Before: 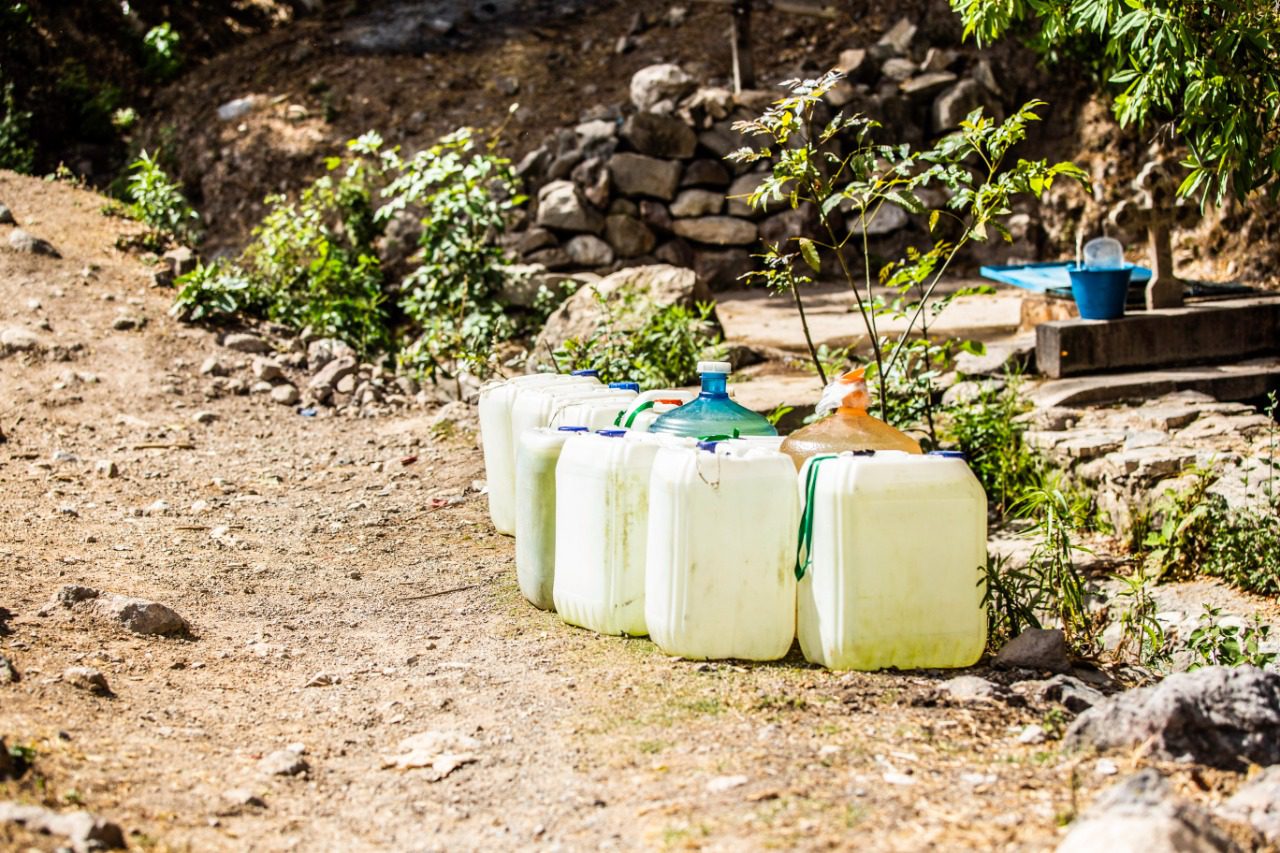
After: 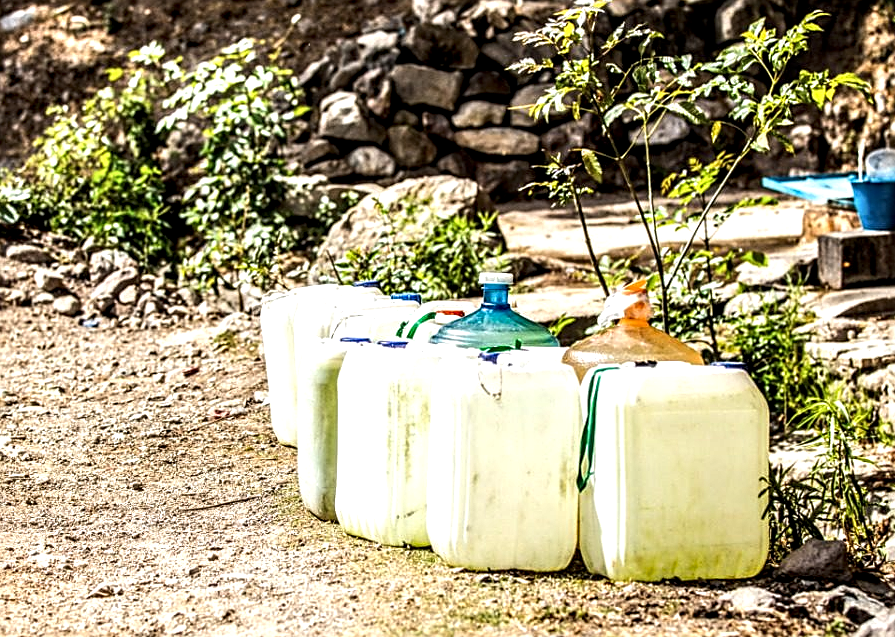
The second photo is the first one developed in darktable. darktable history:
crop and rotate: left 17.046%, top 10.659%, right 12.989%, bottom 14.553%
sharpen: on, module defaults
tone equalizer: -8 EV -0.417 EV, -7 EV -0.389 EV, -6 EV -0.333 EV, -5 EV -0.222 EV, -3 EV 0.222 EV, -2 EV 0.333 EV, -1 EV 0.389 EV, +0 EV 0.417 EV, edges refinement/feathering 500, mask exposure compensation -1.57 EV, preserve details no
local contrast: highlights 60%, shadows 60%, detail 160%
